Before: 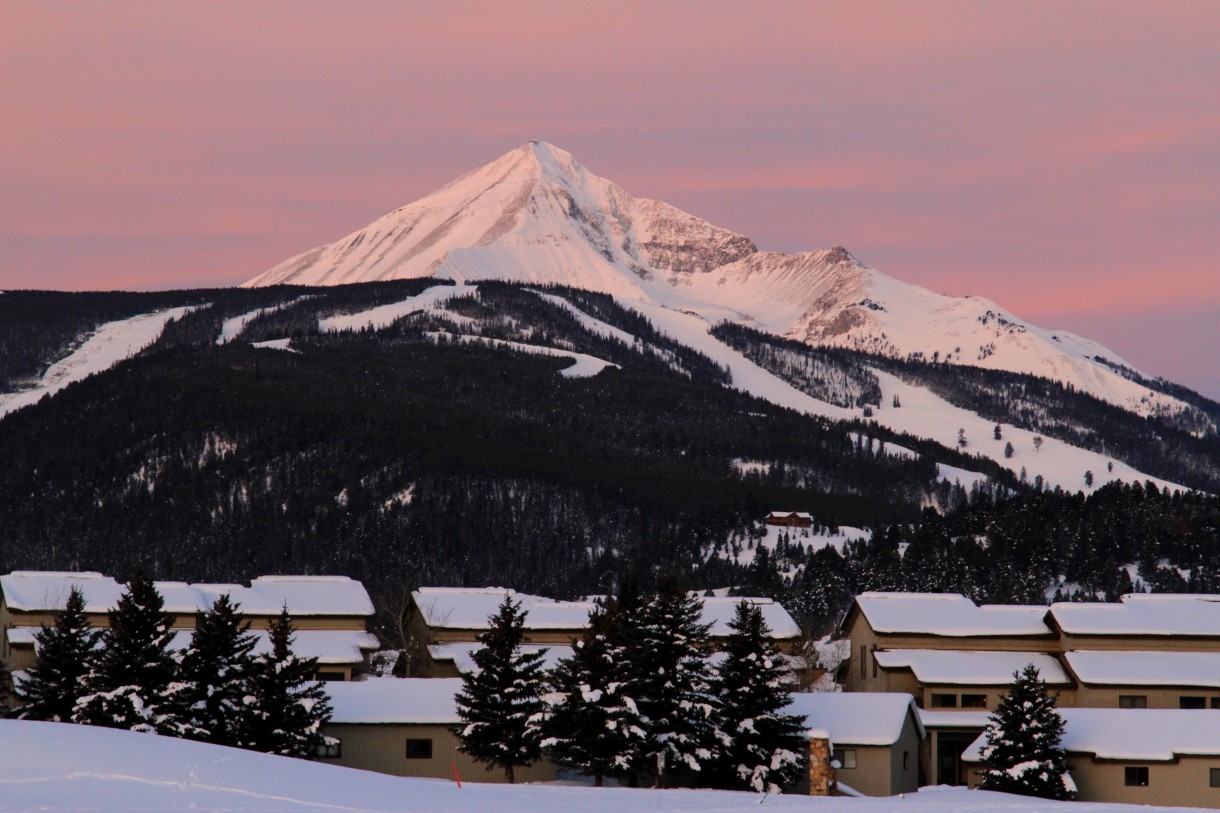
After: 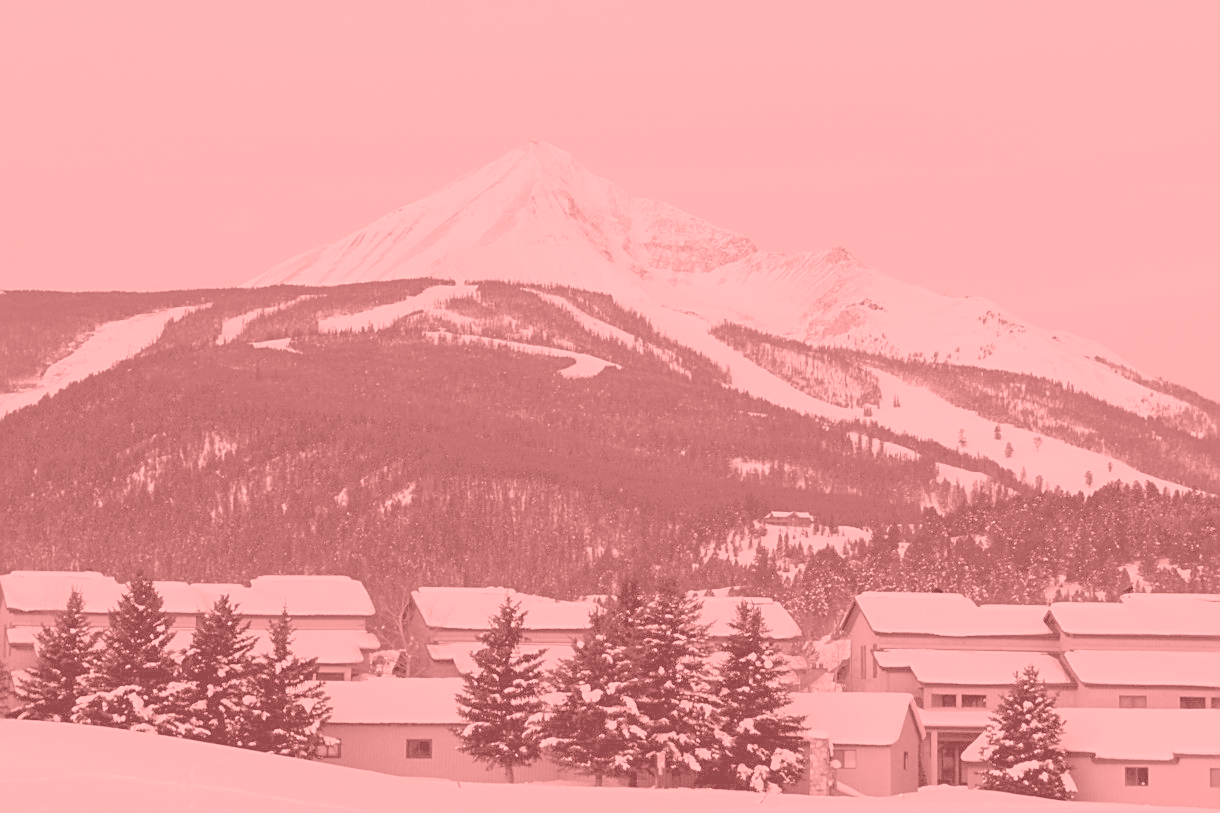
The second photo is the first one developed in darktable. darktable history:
sharpen: on, module defaults
colorize: saturation 51%, source mix 50.67%, lightness 50.67%
